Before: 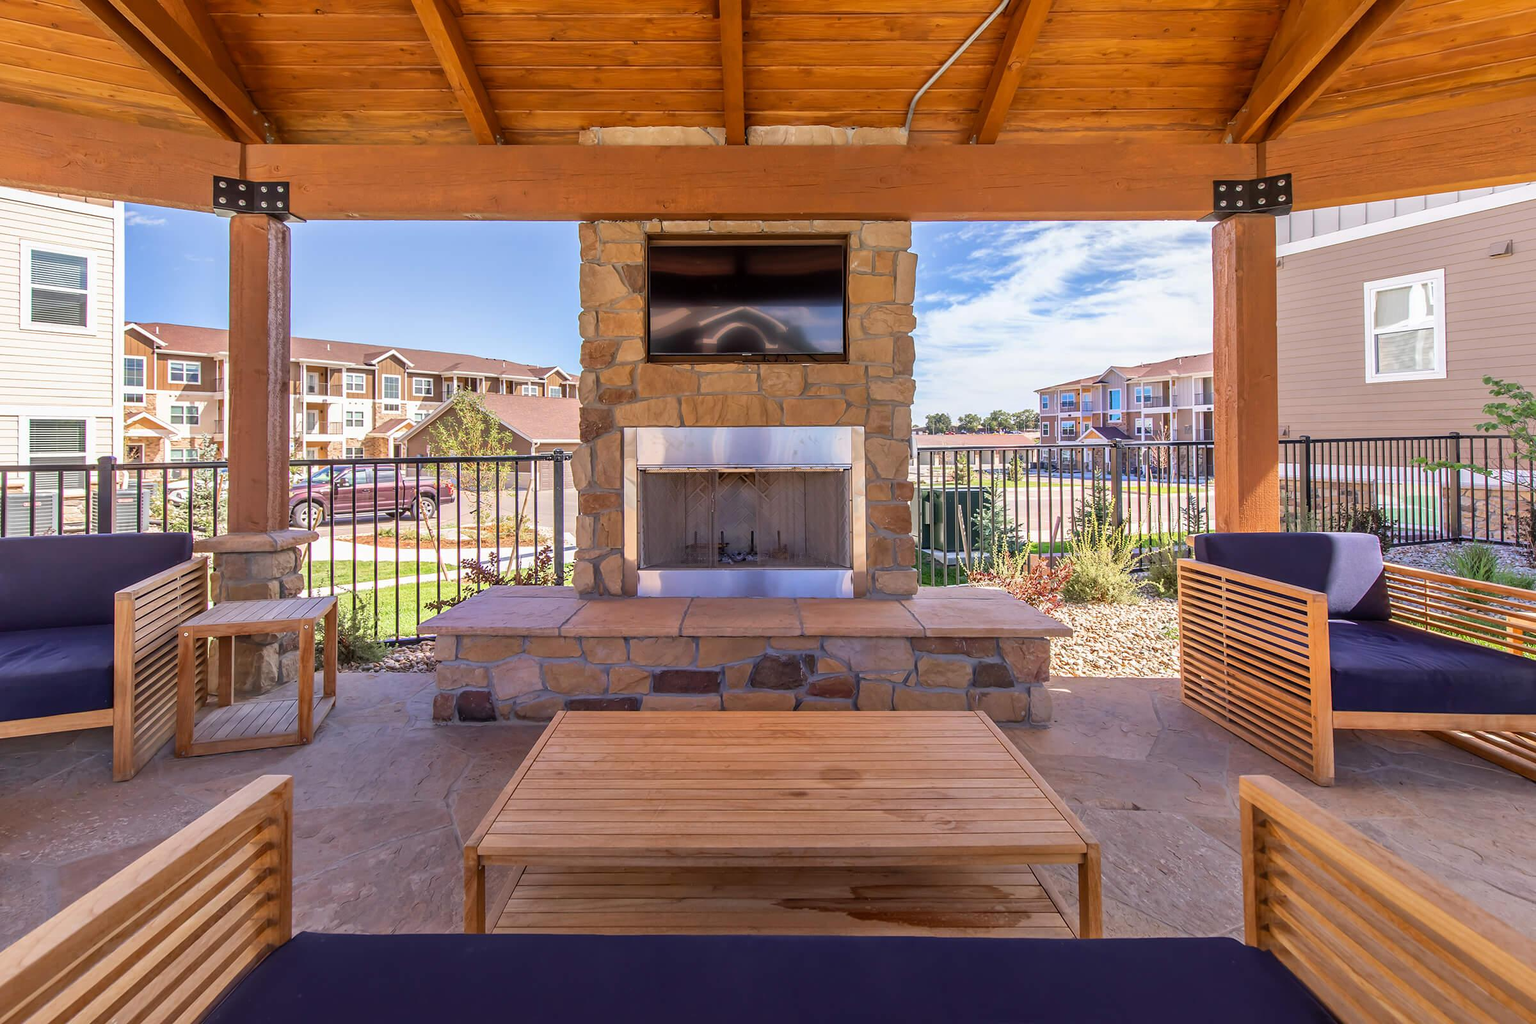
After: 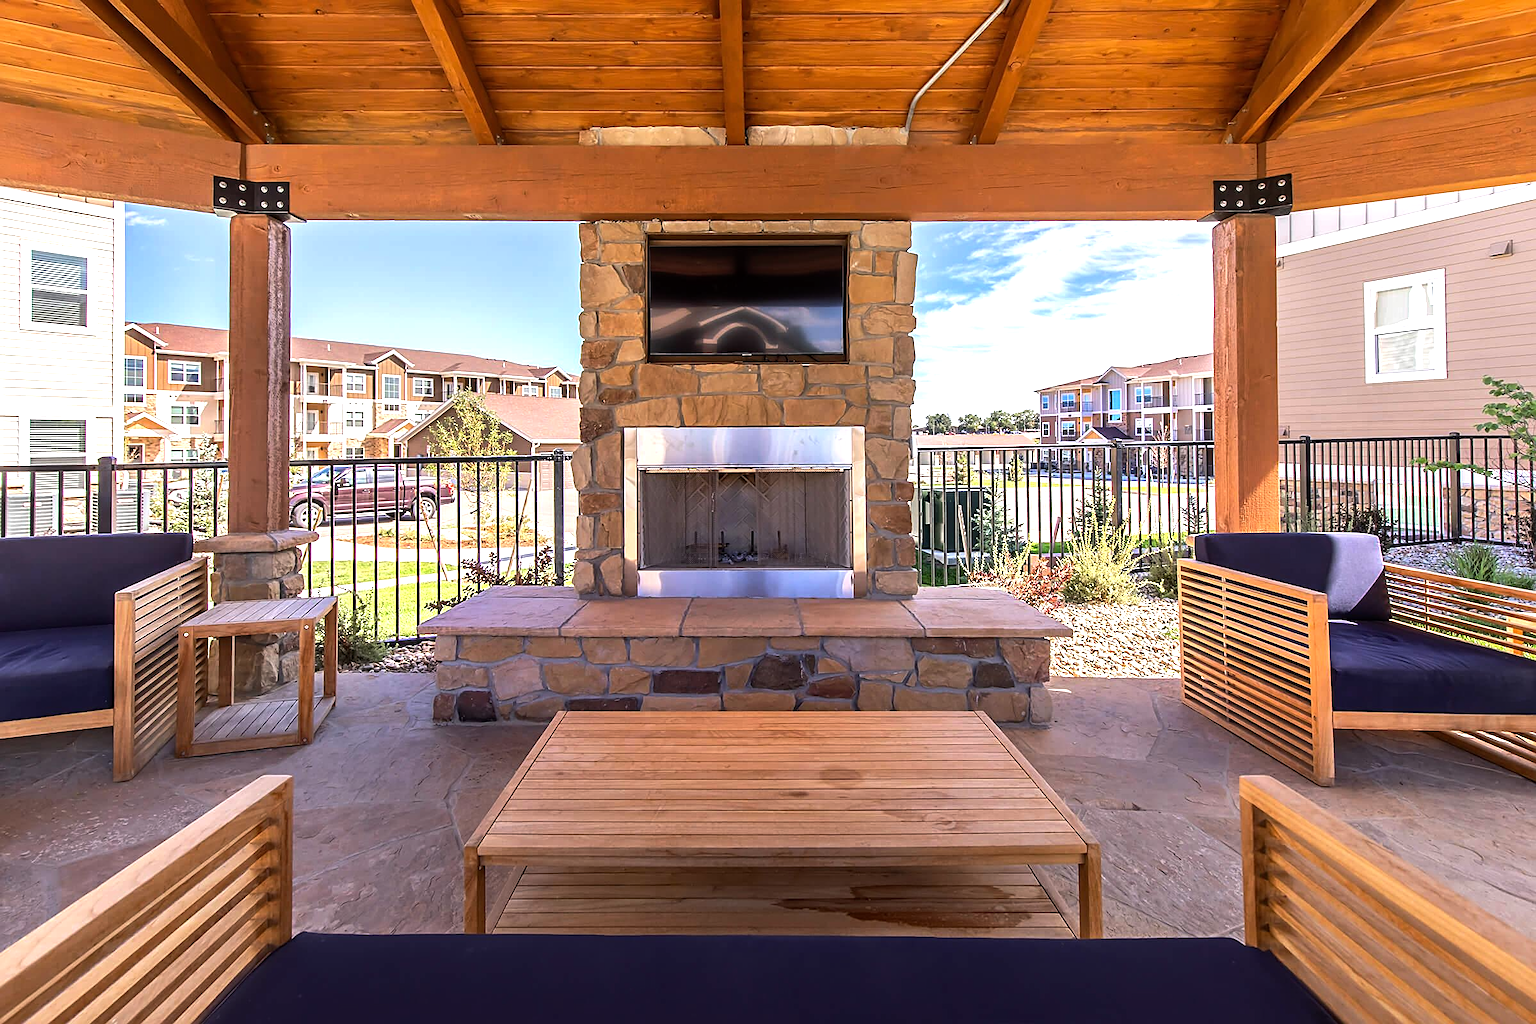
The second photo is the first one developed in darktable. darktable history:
base curve: curves: ch0 [(0, 0) (0.303, 0.277) (1, 1)], preserve colors none
tone equalizer: -8 EV -0.712 EV, -7 EV -0.679 EV, -6 EV -0.575 EV, -5 EV -0.395 EV, -3 EV 0.394 EV, -2 EV 0.6 EV, -1 EV 0.688 EV, +0 EV 0.761 EV, edges refinement/feathering 500, mask exposure compensation -1.57 EV, preserve details guided filter
sharpen: on, module defaults
